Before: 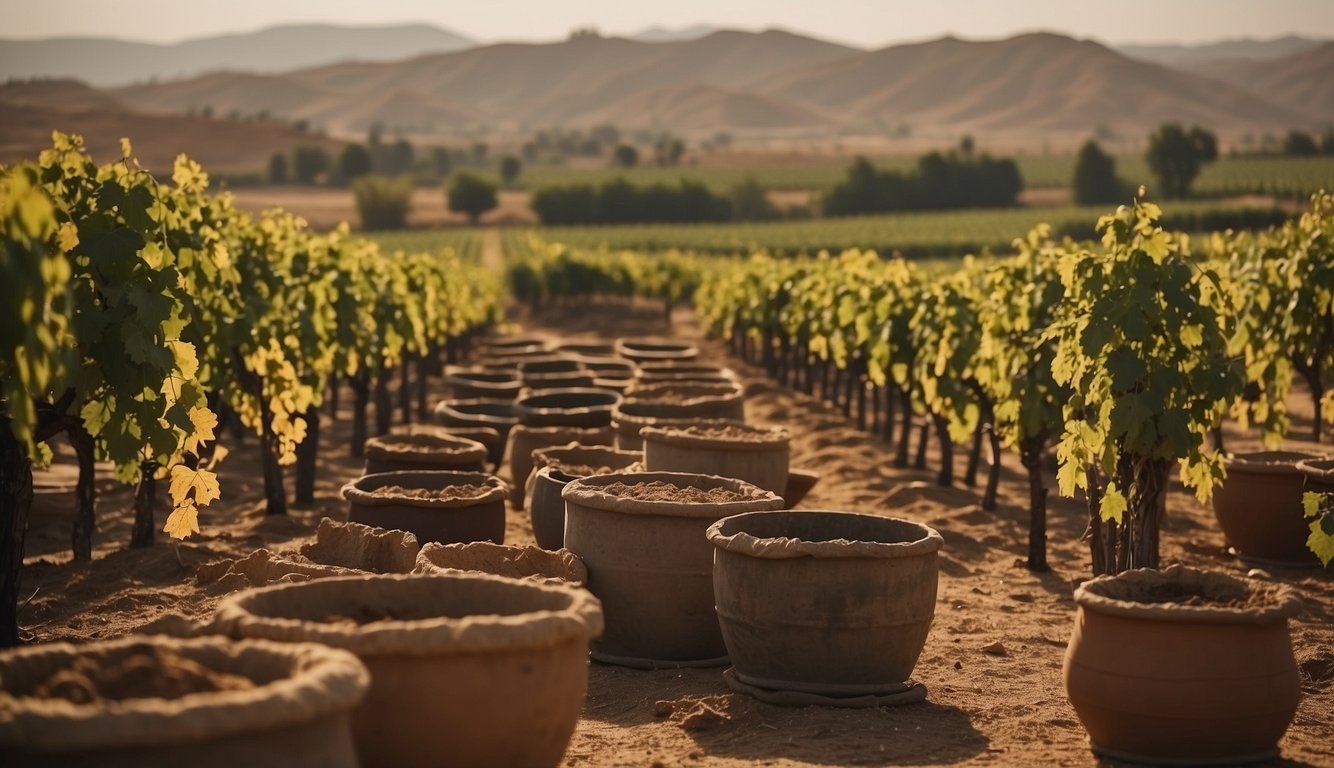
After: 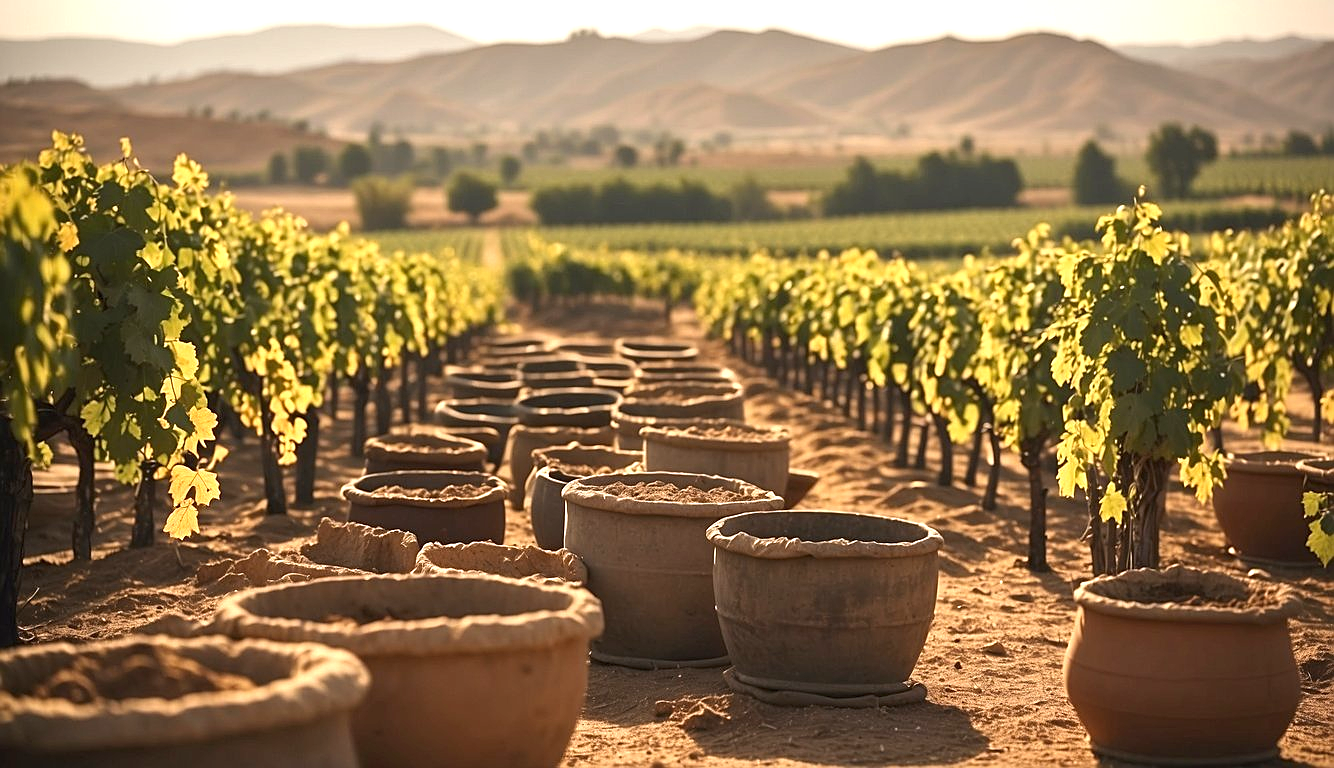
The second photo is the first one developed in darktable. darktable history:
exposure: black level correction 0.001, exposure 0.96 EV, compensate highlight preservation false
sharpen: on, module defaults
